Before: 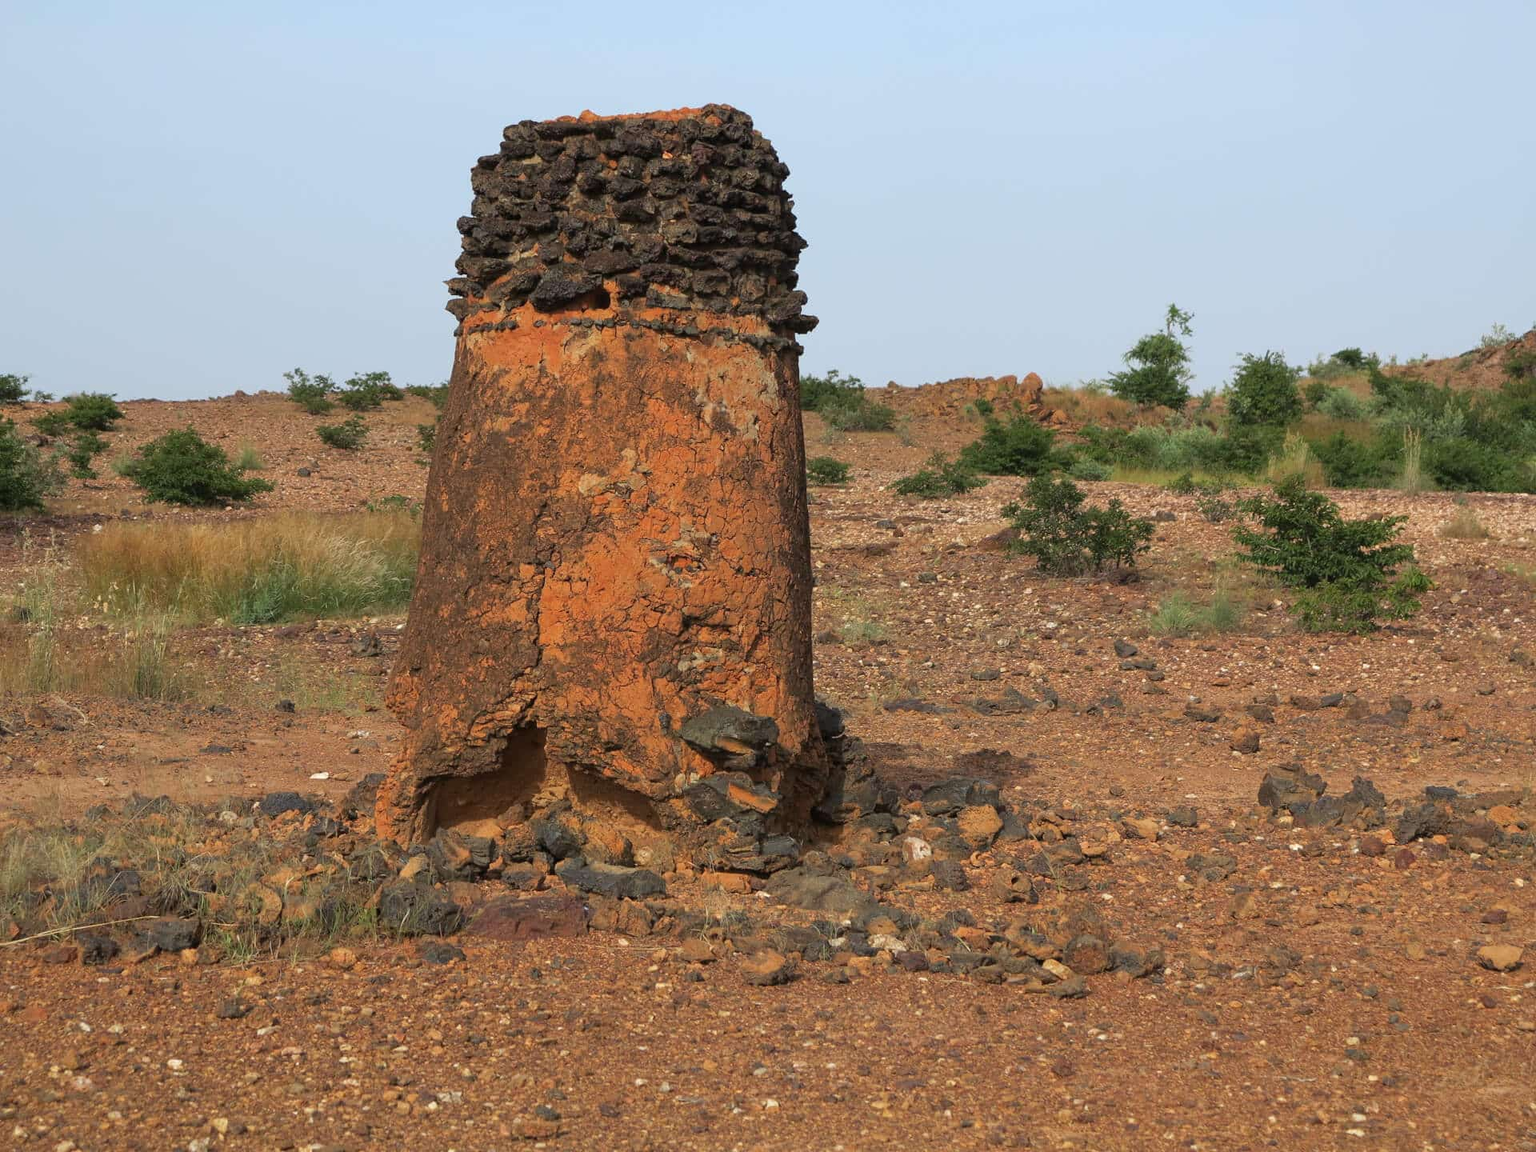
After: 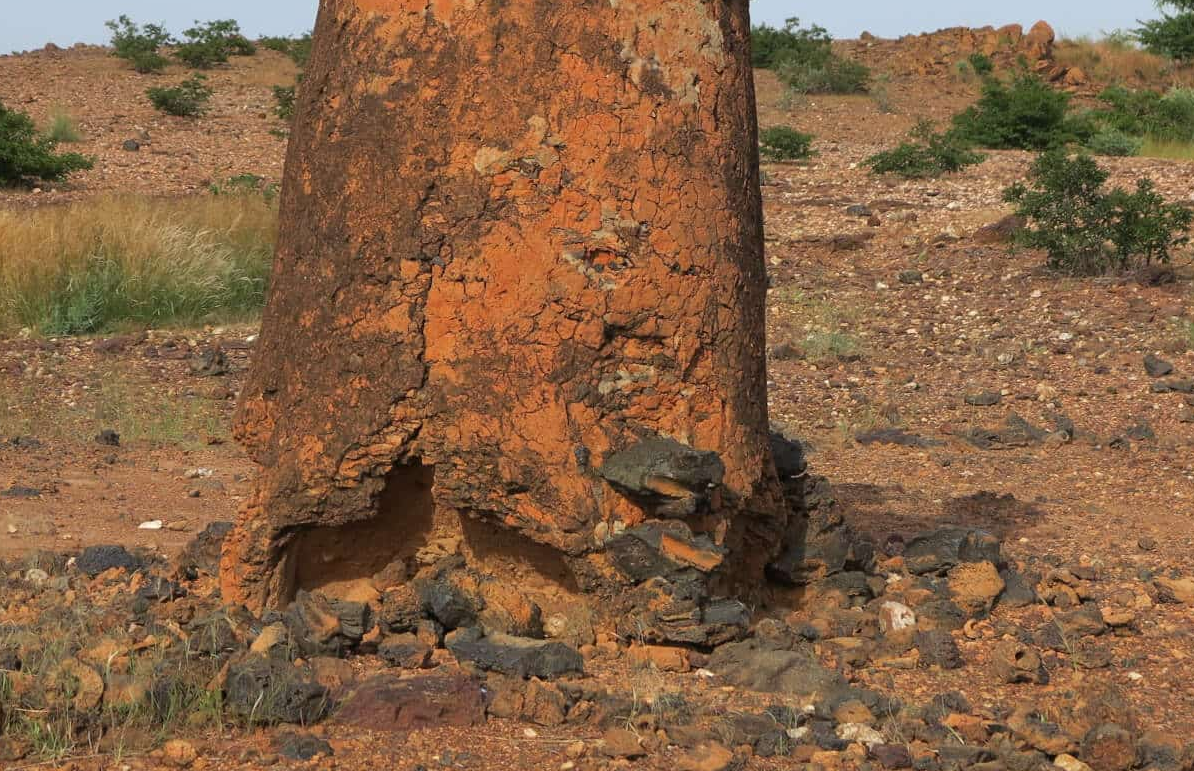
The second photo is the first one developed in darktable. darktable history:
crop: left 13.007%, top 30.919%, right 24.799%, bottom 15.495%
